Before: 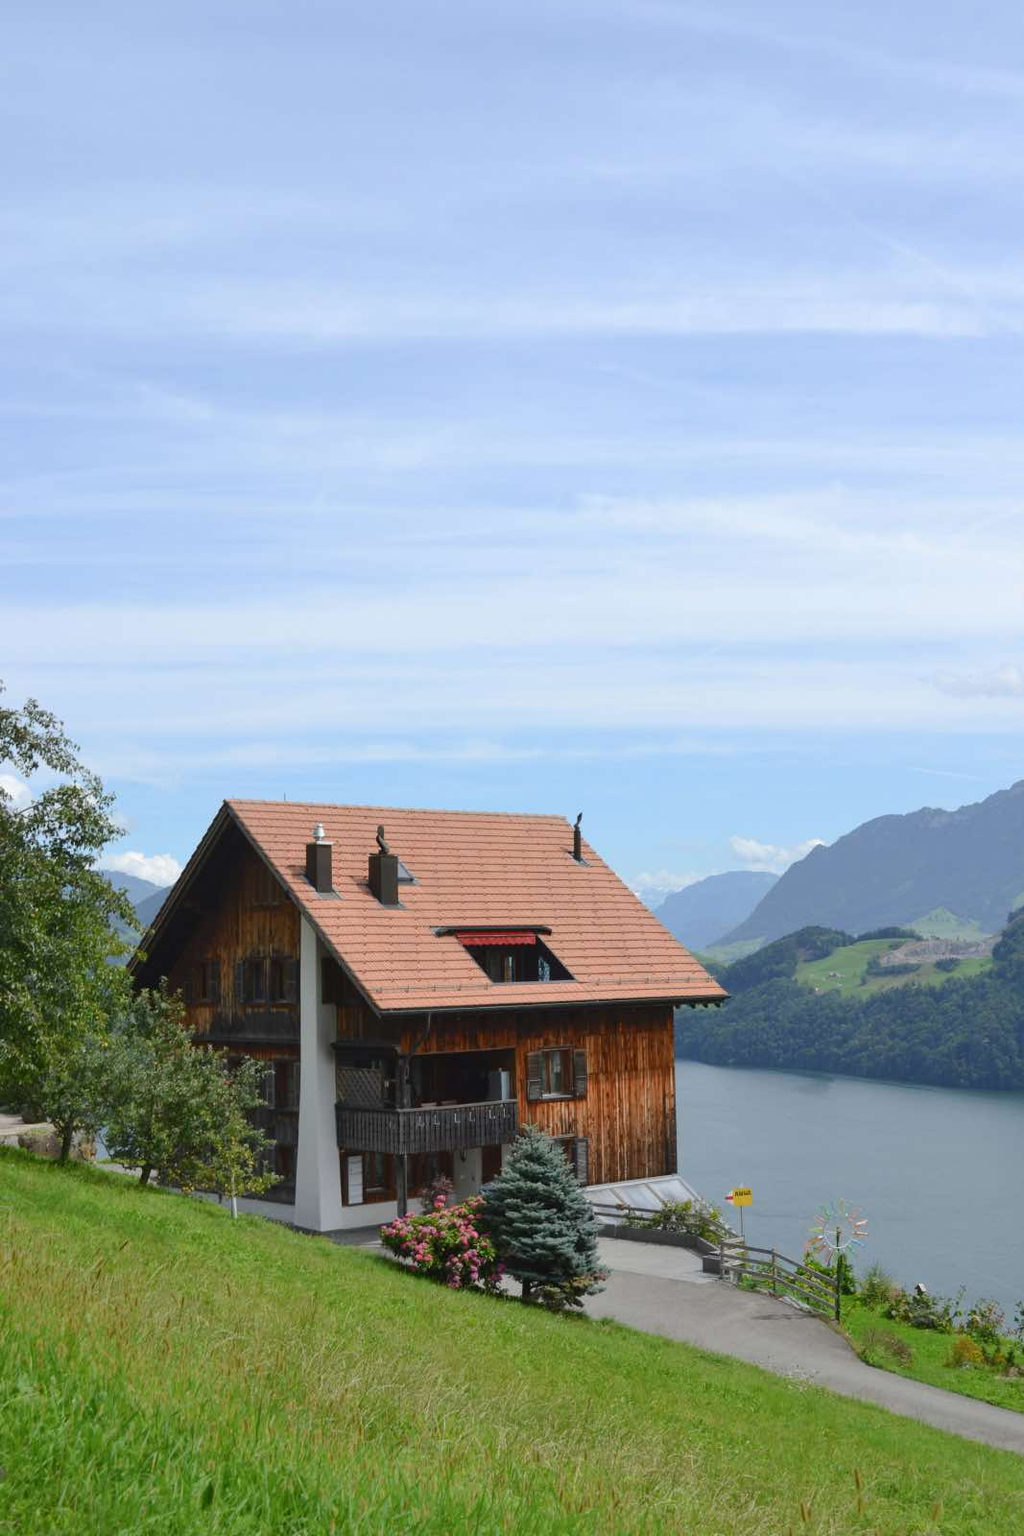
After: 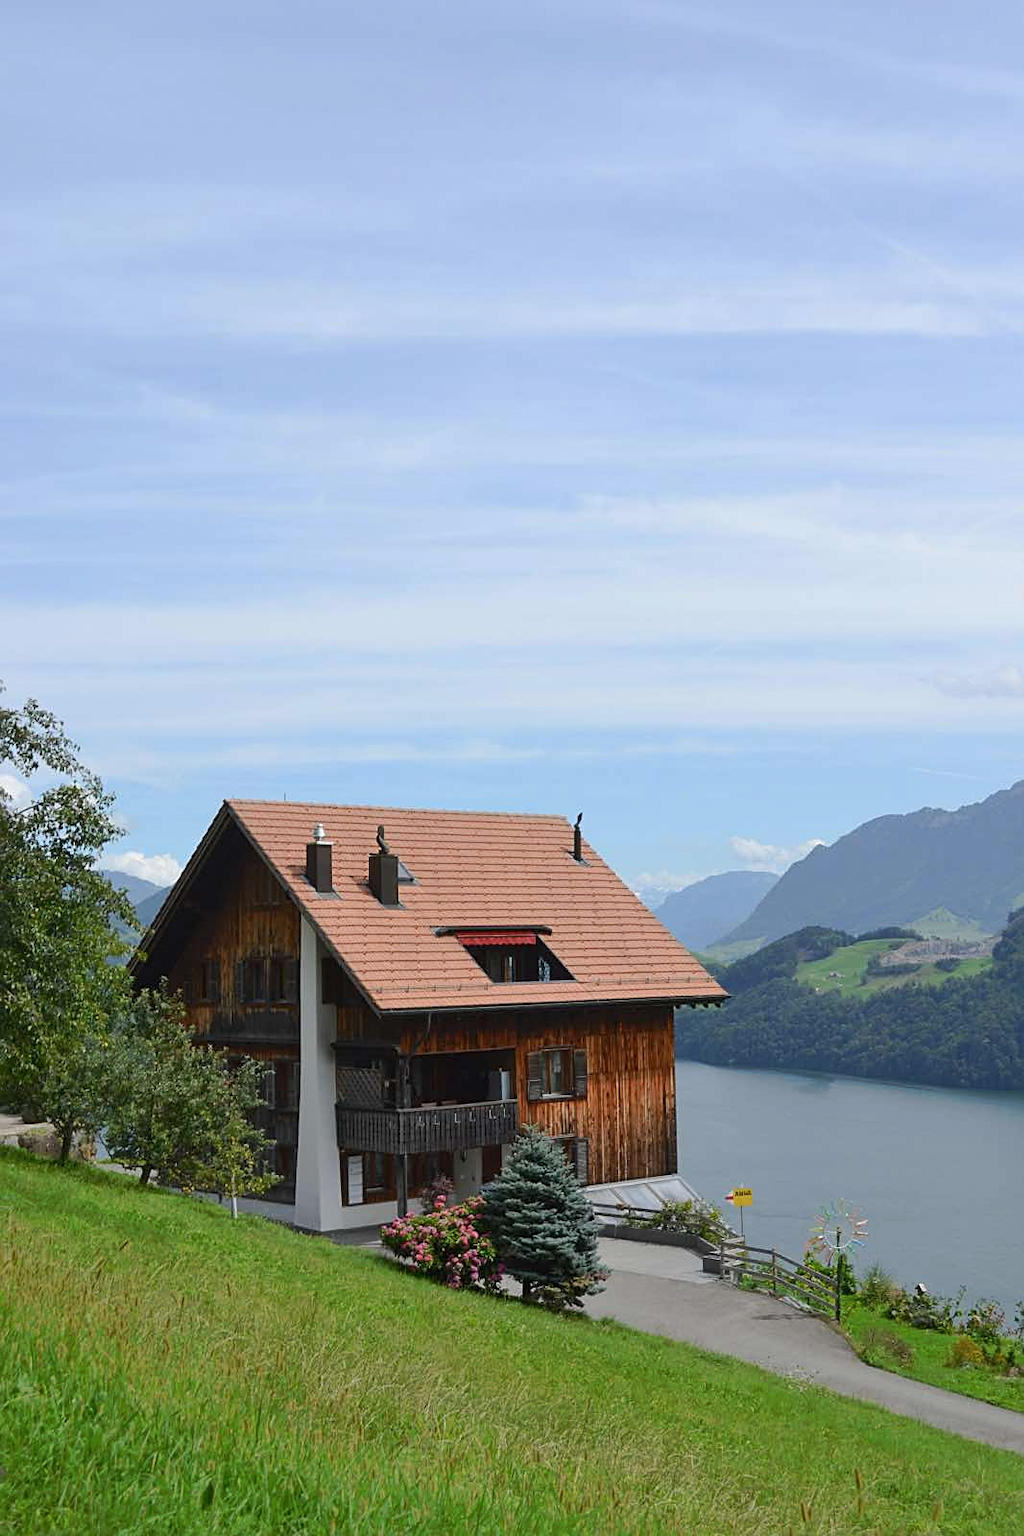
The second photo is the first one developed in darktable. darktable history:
exposure: black level correction 0.001, exposure -0.125 EV, compensate exposure bias true, compensate highlight preservation false
tone curve: curves: ch0 [(0, 0) (0.003, 0.003) (0.011, 0.011) (0.025, 0.024) (0.044, 0.043) (0.069, 0.068) (0.1, 0.097) (0.136, 0.132) (0.177, 0.173) (0.224, 0.219) (0.277, 0.27) (0.335, 0.327) (0.399, 0.389) (0.468, 0.457) (0.543, 0.549) (0.623, 0.628) (0.709, 0.713) (0.801, 0.803) (0.898, 0.899) (1, 1)], preserve colors none
sharpen: on, module defaults
